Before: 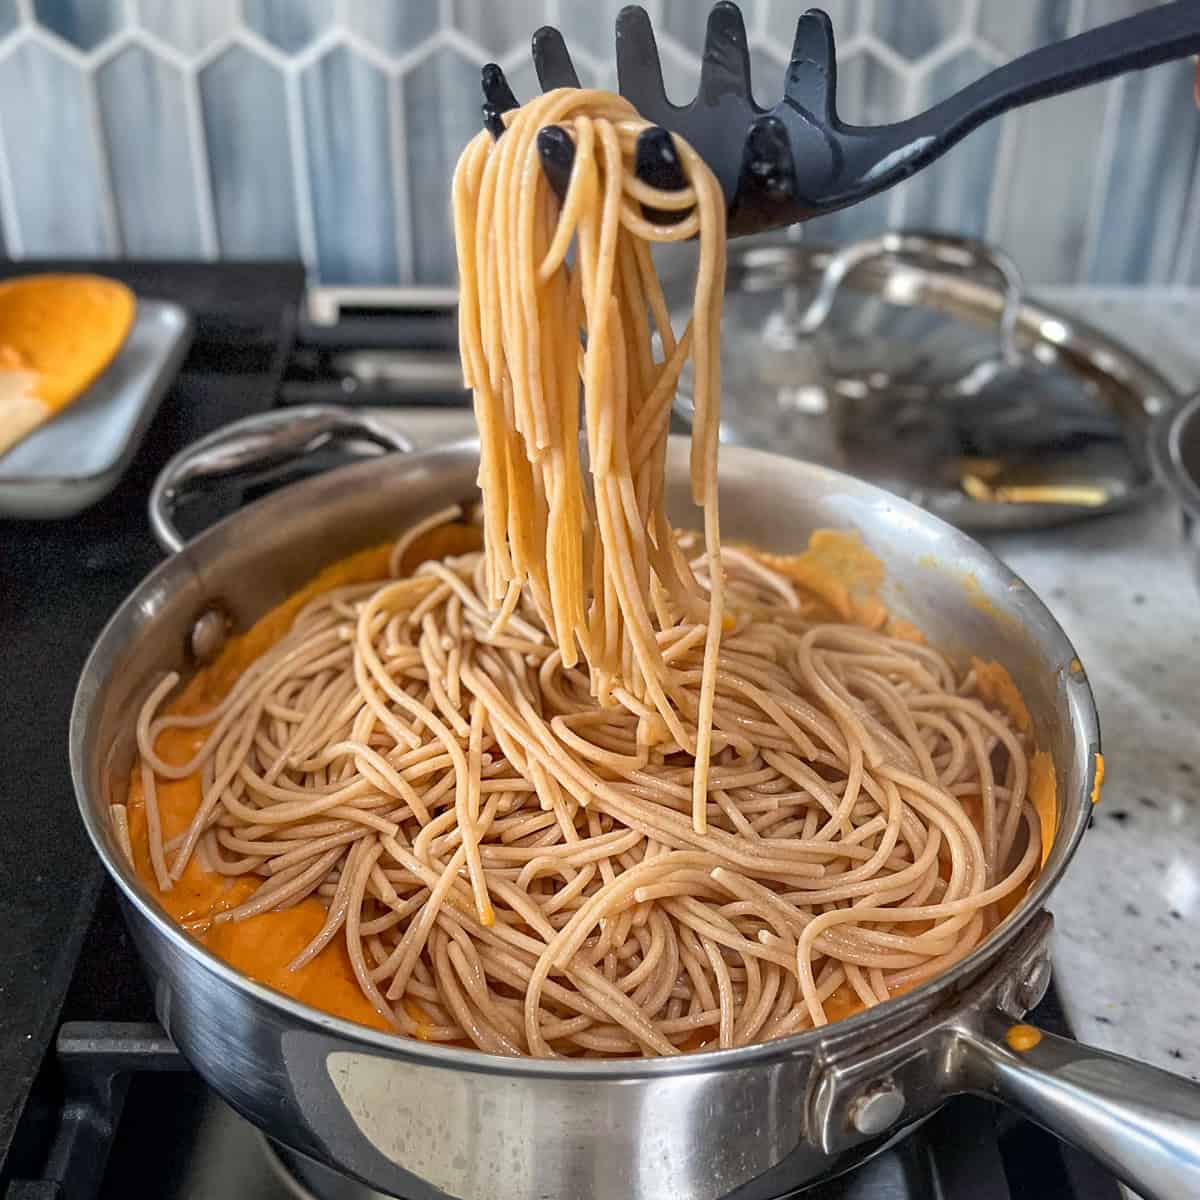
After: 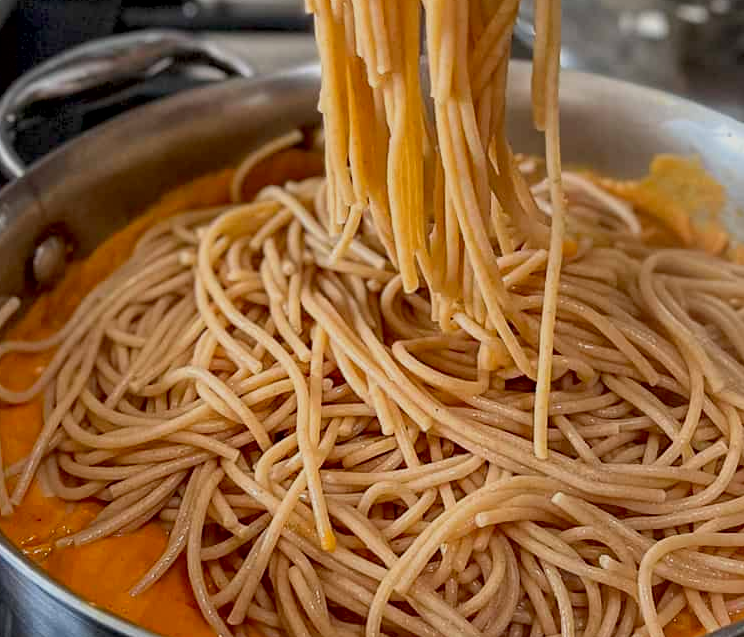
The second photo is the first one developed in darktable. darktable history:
exposure: black level correction 0.011, exposure -0.478 EV, compensate highlight preservation false
contrast brightness saturation: contrast 0.04, saturation 0.16
crop: left 13.312%, top 31.28%, right 24.627%, bottom 15.582%
